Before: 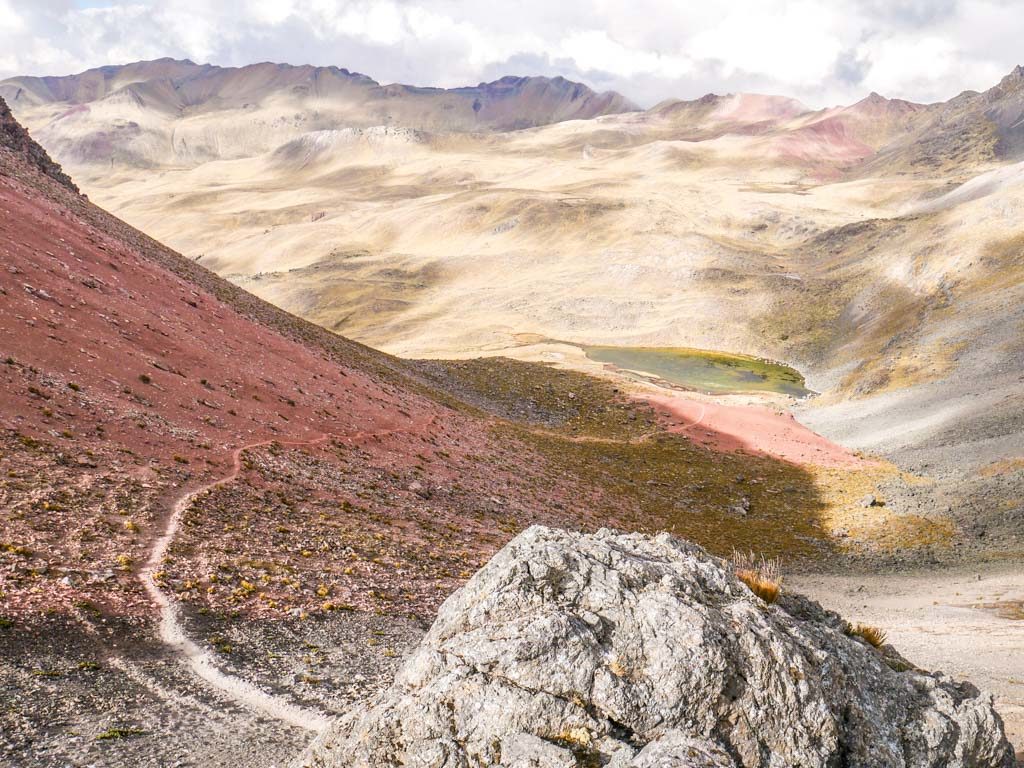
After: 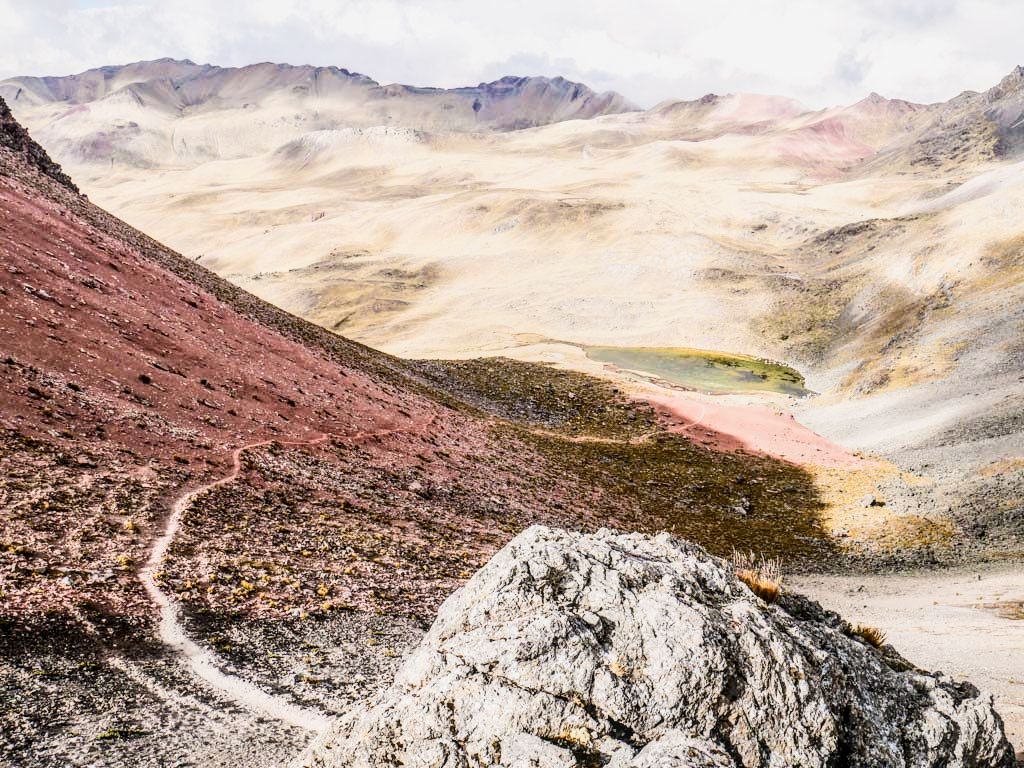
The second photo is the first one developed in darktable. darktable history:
contrast brightness saturation: contrast 0.294
local contrast: on, module defaults
filmic rgb: black relative exposure -5.05 EV, white relative exposure 3.95 EV, hardness 2.9, contrast 1.2, highlights saturation mix -29.35%
